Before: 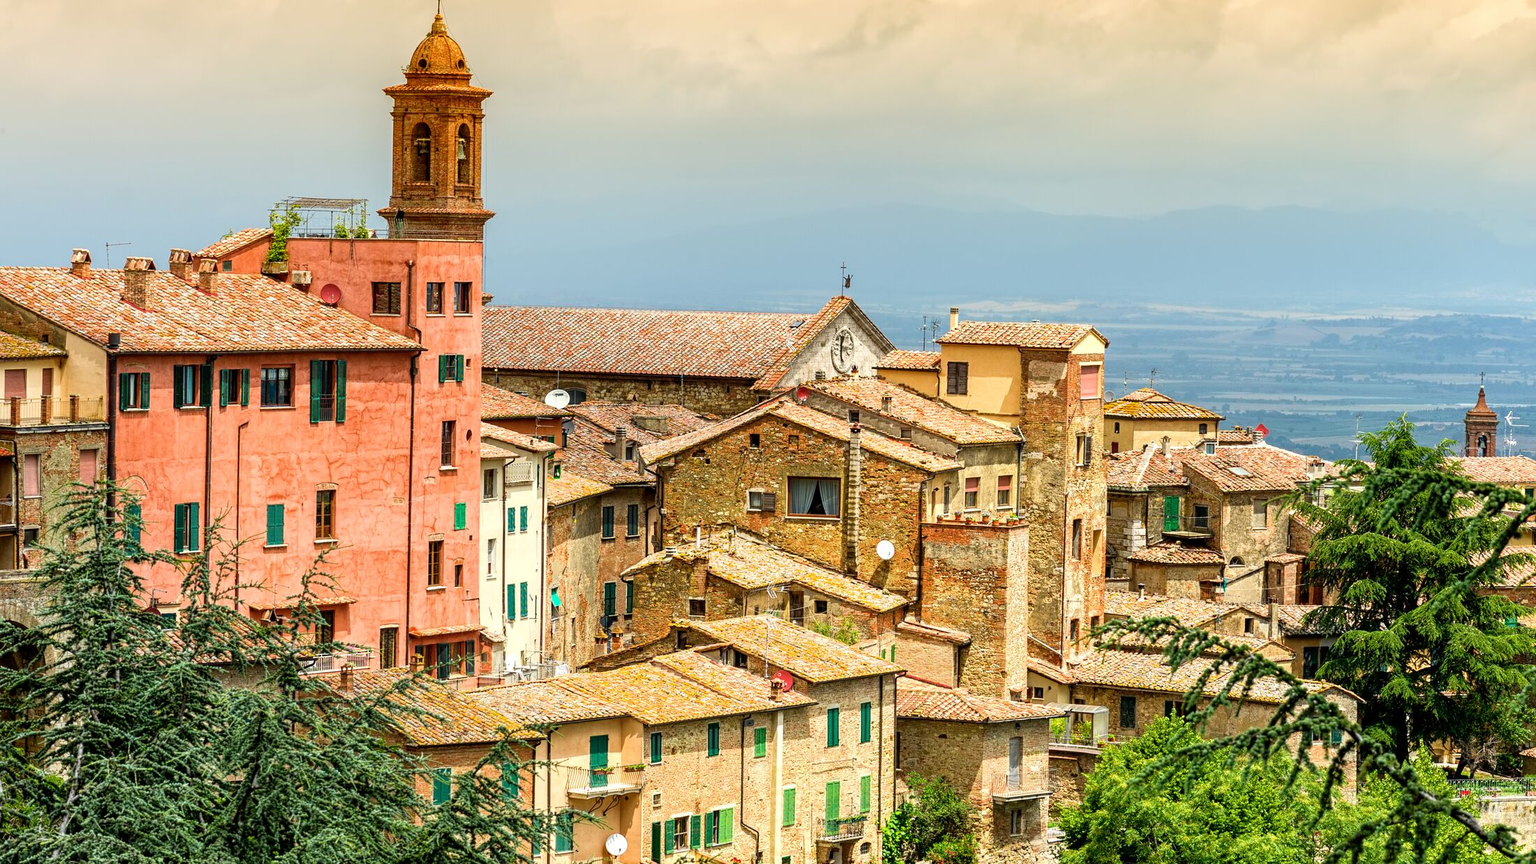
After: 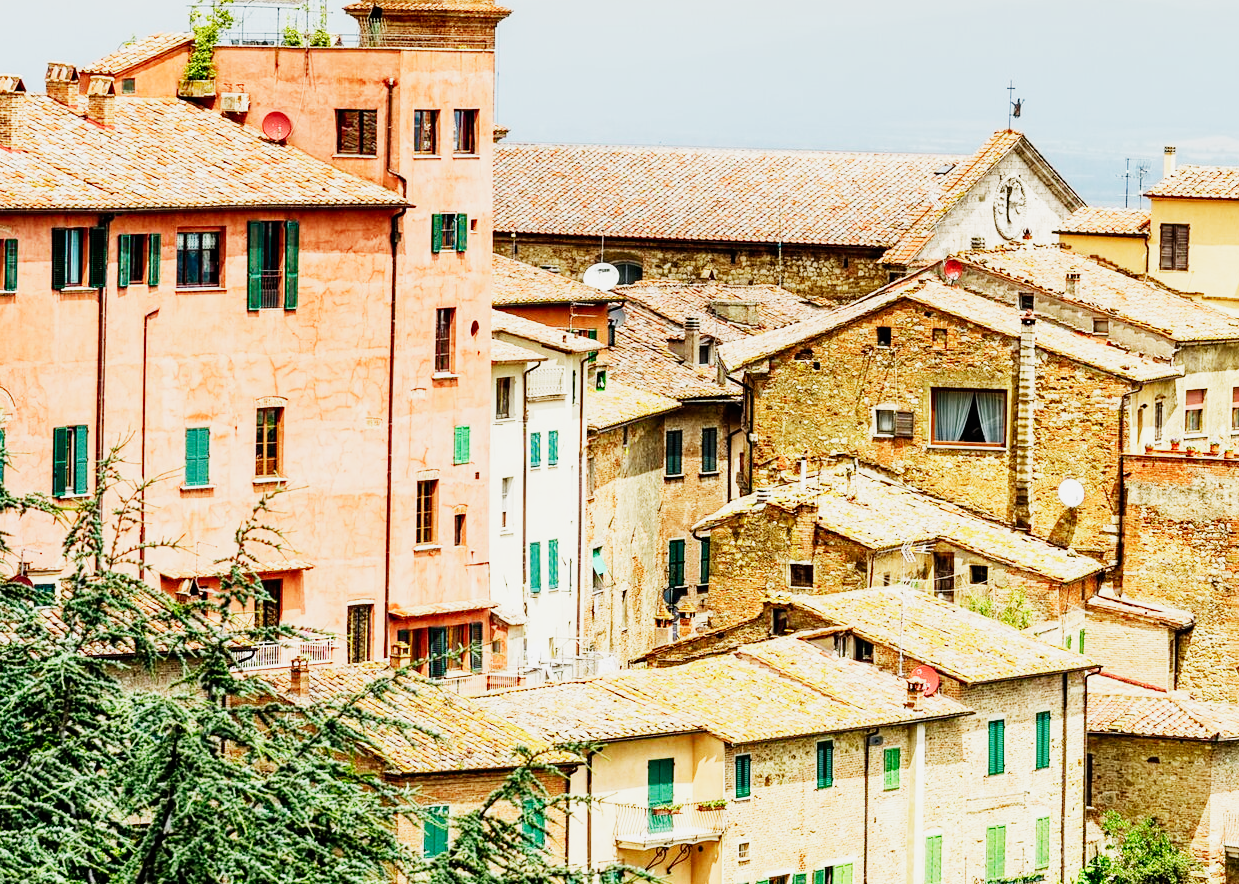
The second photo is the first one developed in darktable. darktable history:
crop: left 8.966%, top 23.852%, right 34.699%, bottom 4.703%
exposure: black level correction 0, exposure 1.1 EV, compensate highlight preservation false
sigmoid: contrast 1.69, skew -0.23, preserve hue 0%, red attenuation 0.1, red rotation 0.035, green attenuation 0.1, green rotation -0.017, blue attenuation 0.15, blue rotation -0.052, base primaries Rec2020
